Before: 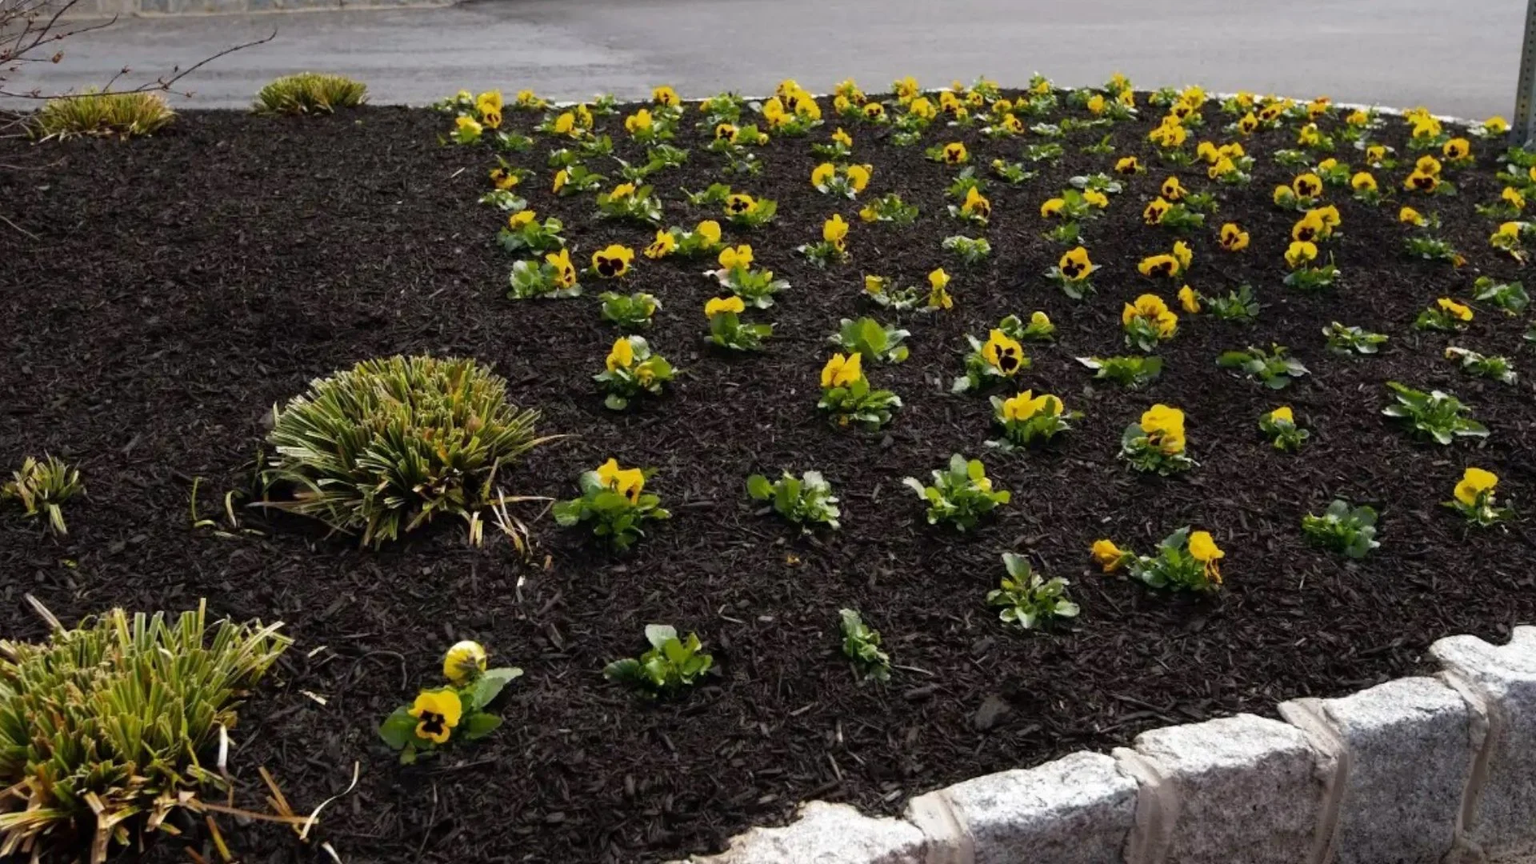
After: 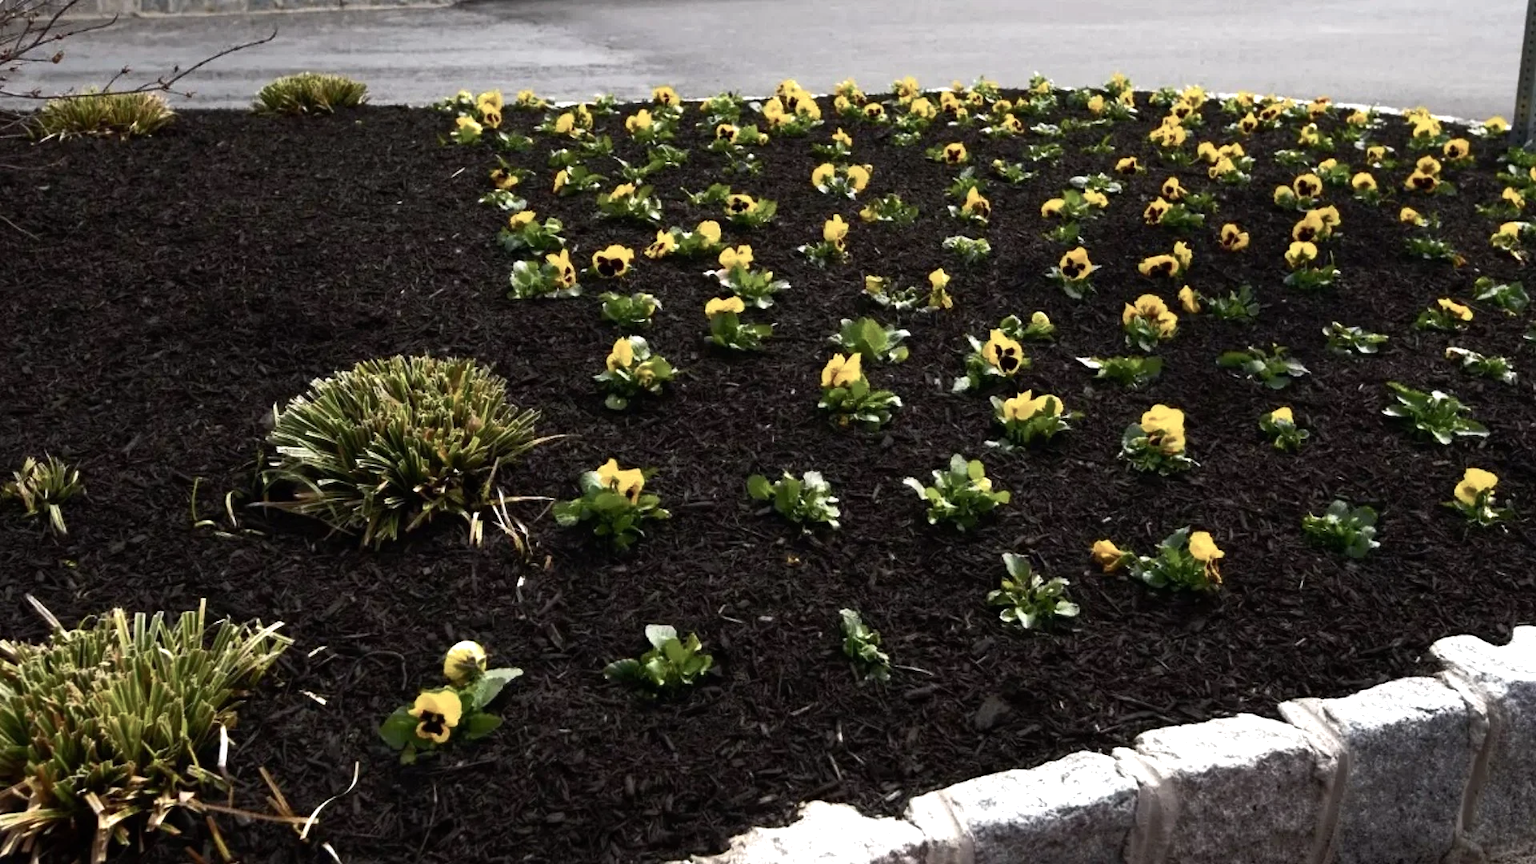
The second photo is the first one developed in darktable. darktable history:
exposure: black level correction 0, exposure 0.5 EV, compensate exposure bias true, compensate highlight preservation false
color balance rgb: perceptual saturation grading › highlights -31.88%, perceptual saturation grading › mid-tones 5.8%, perceptual saturation grading › shadows 18.12%, perceptual brilliance grading › highlights 3.62%, perceptual brilliance grading › mid-tones -18.12%, perceptual brilliance grading › shadows -41.3%
